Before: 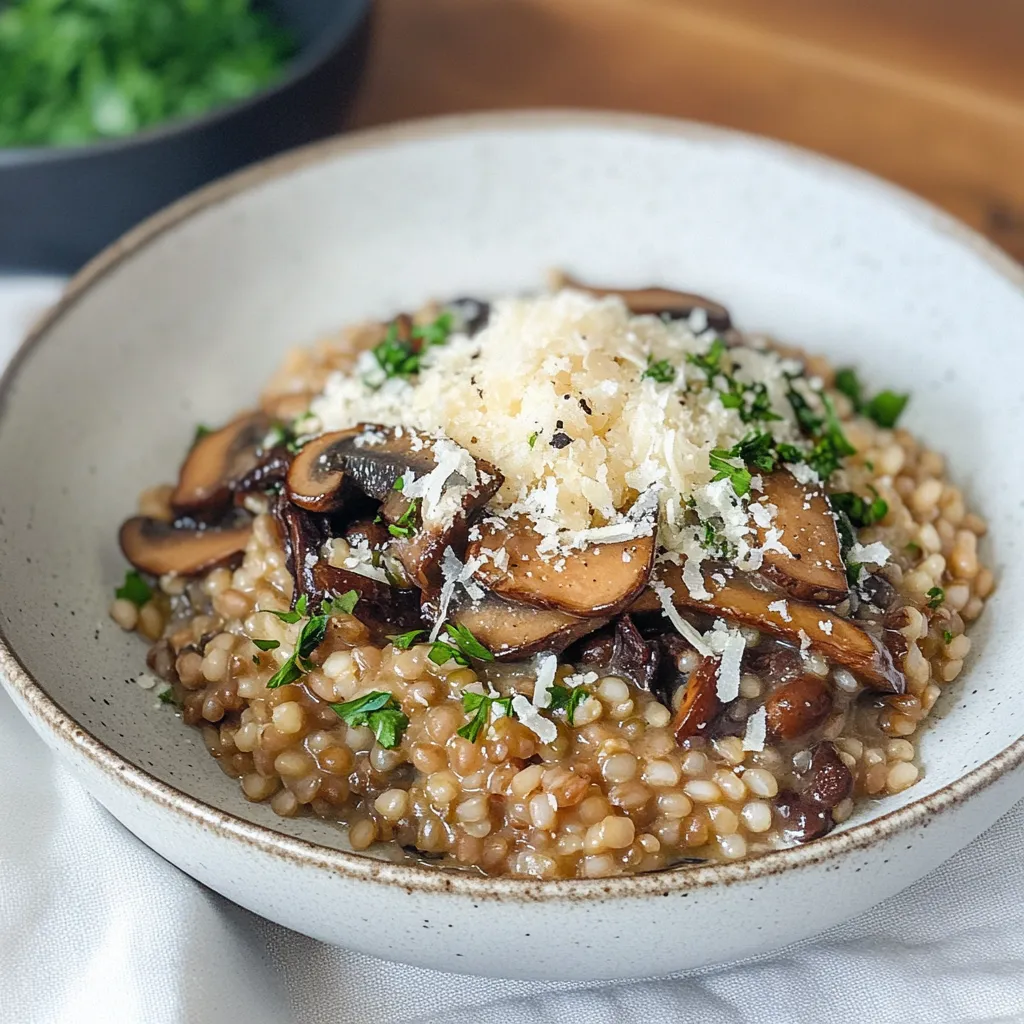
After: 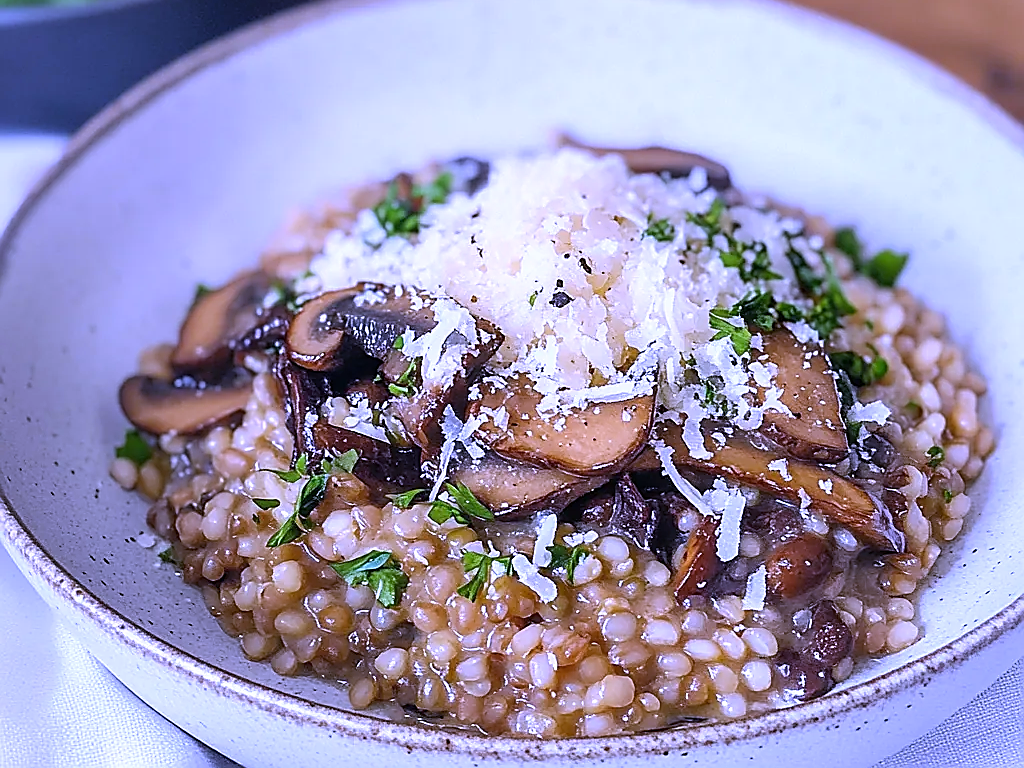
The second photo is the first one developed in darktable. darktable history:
crop: top 13.819%, bottom 11.169%
tone equalizer: on, module defaults
white balance: red 0.98, blue 1.61
sharpen: radius 1.4, amount 1.25, threshold 0.7
